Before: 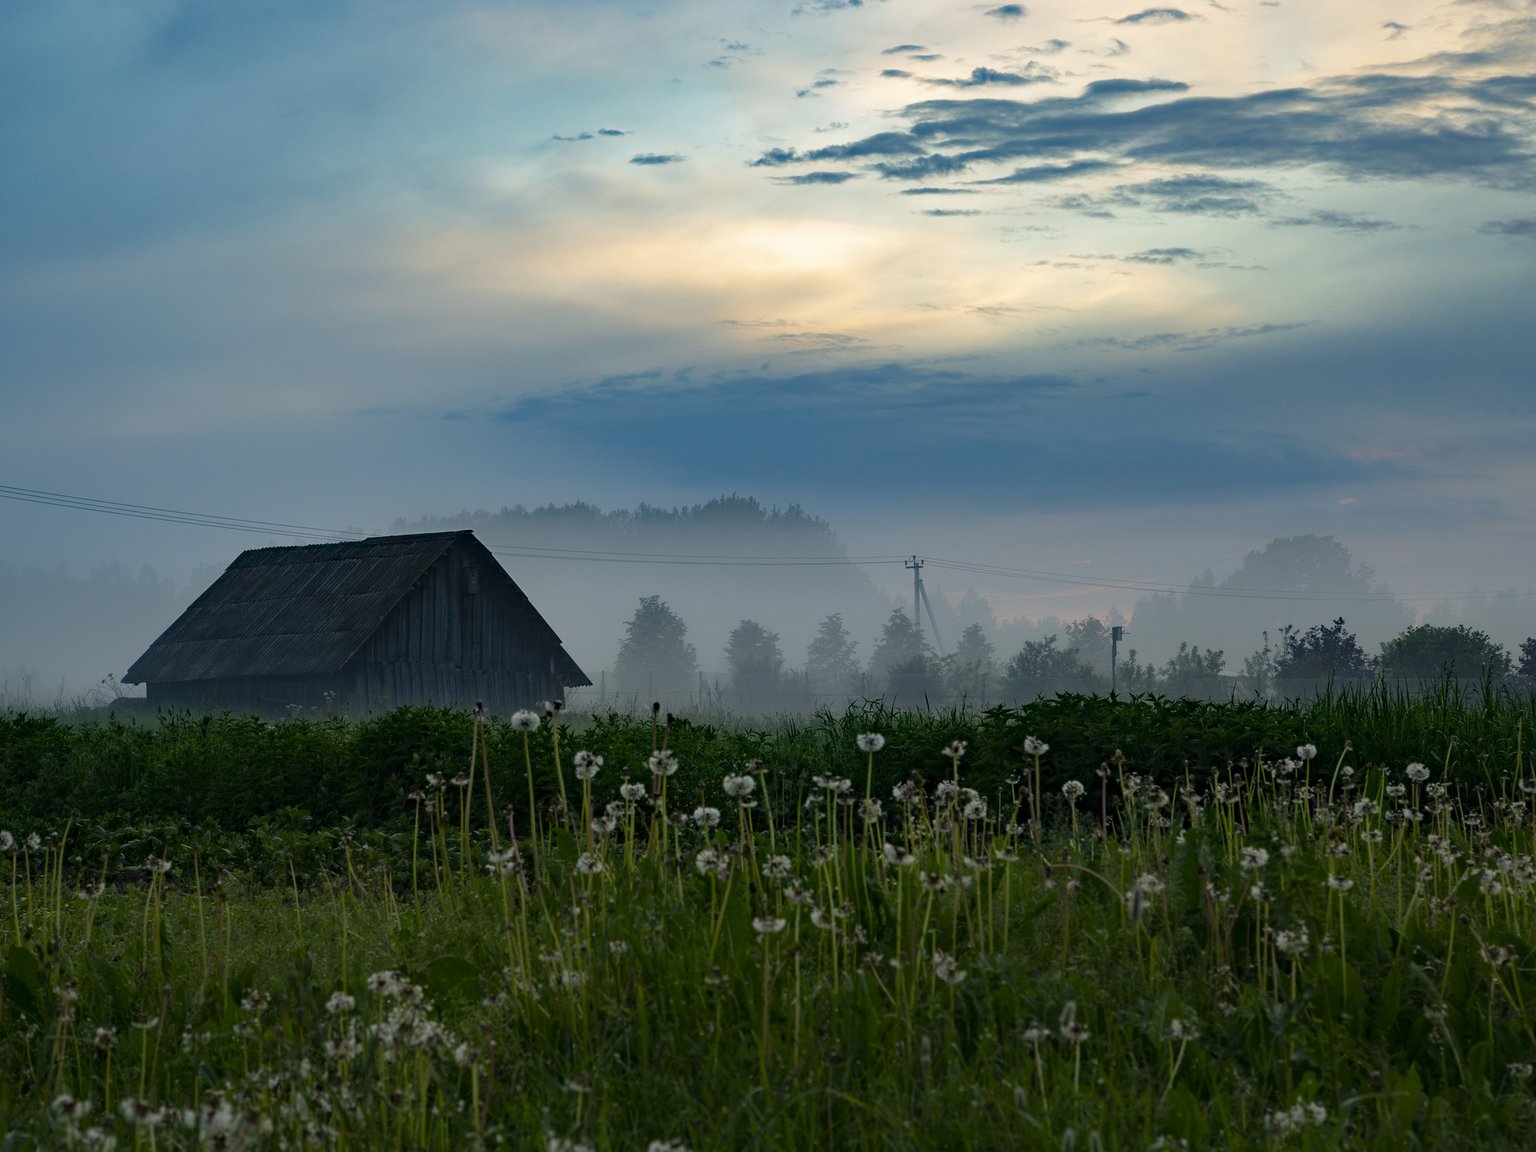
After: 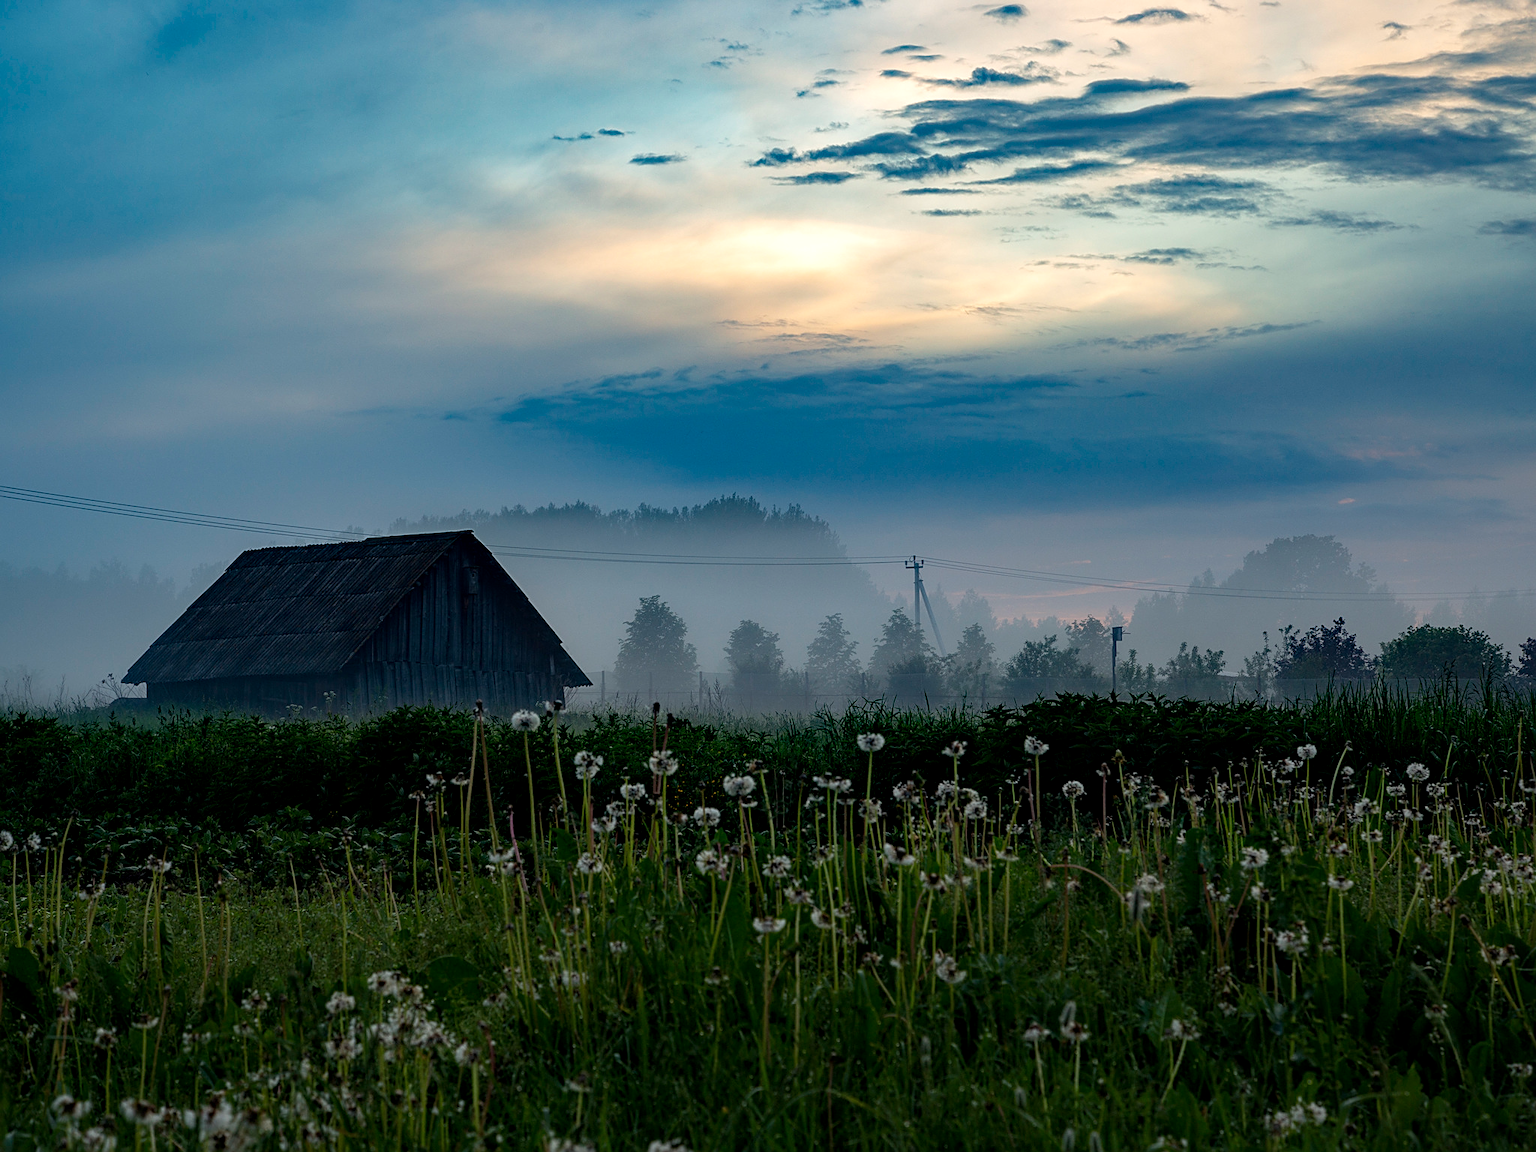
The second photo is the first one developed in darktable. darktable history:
local contrast: on, module defaults
color balance: gamma [0.9, 0.988, 0.975, 1.025], gain [1.05, 1, 1, 1]
sharpen: on, module defaults
